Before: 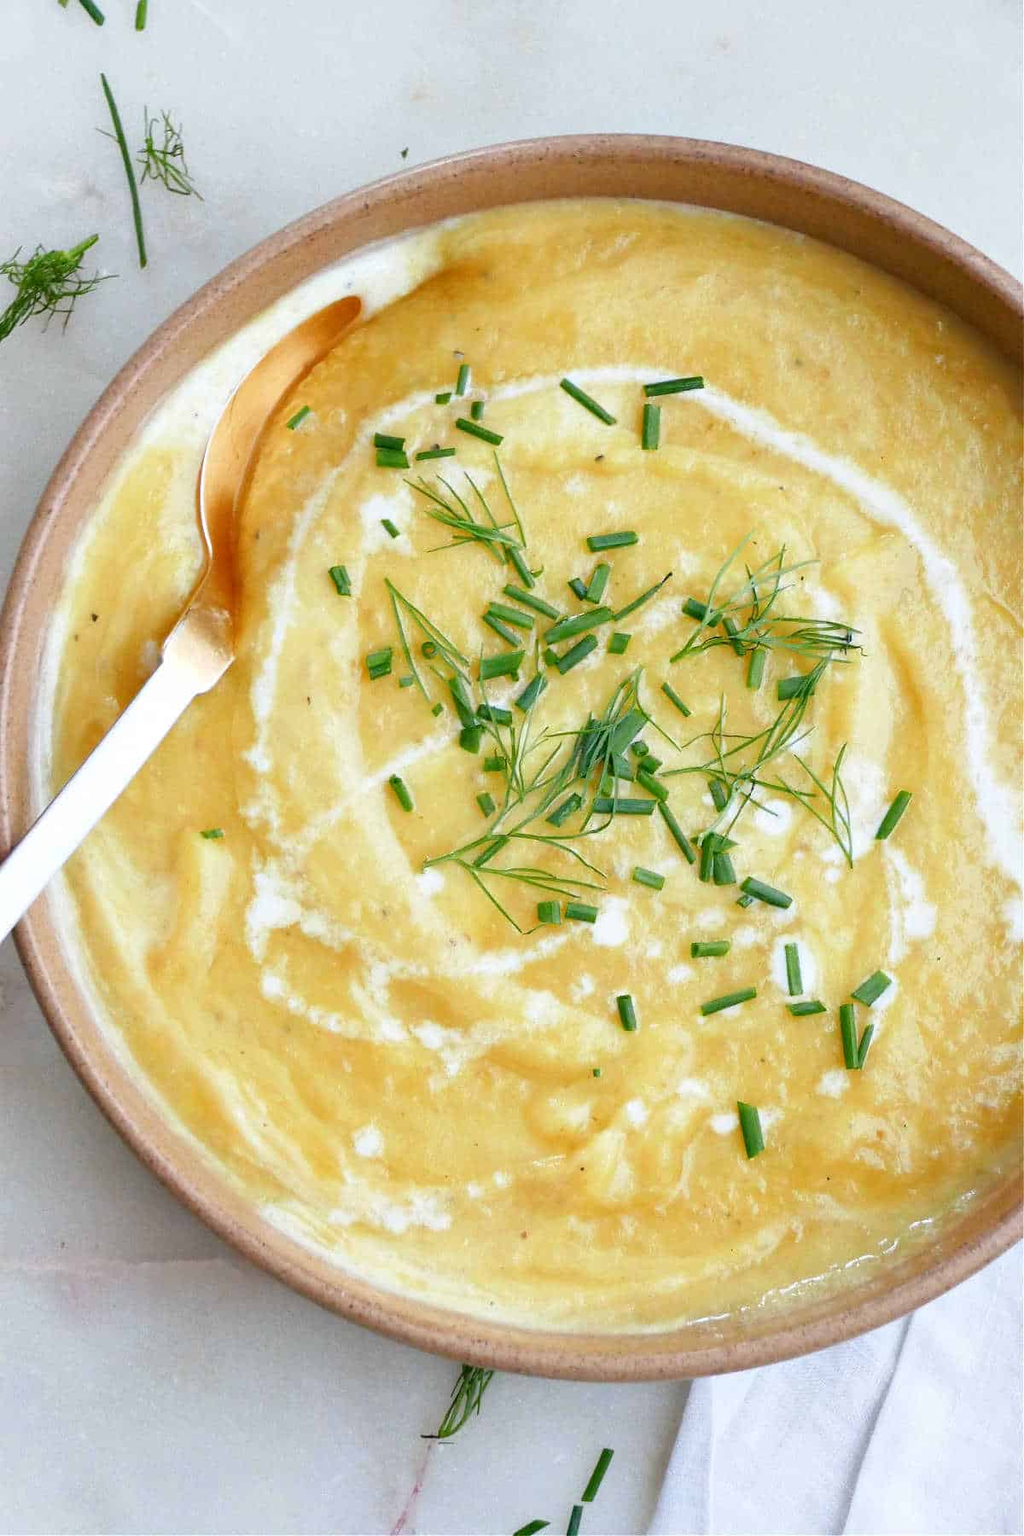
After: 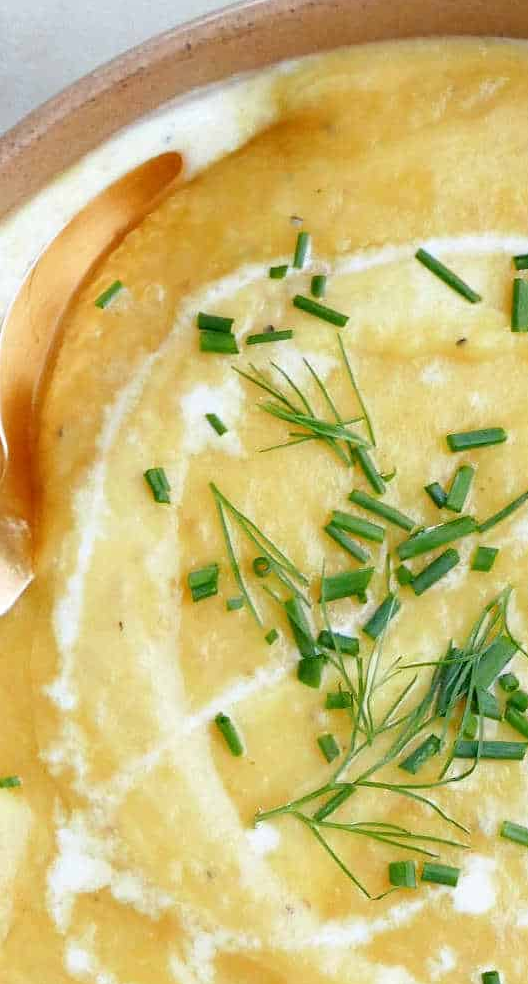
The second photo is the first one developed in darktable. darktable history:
crop: left 20.159%, top 10.846%, right 35.769%, bottom 34.482%
